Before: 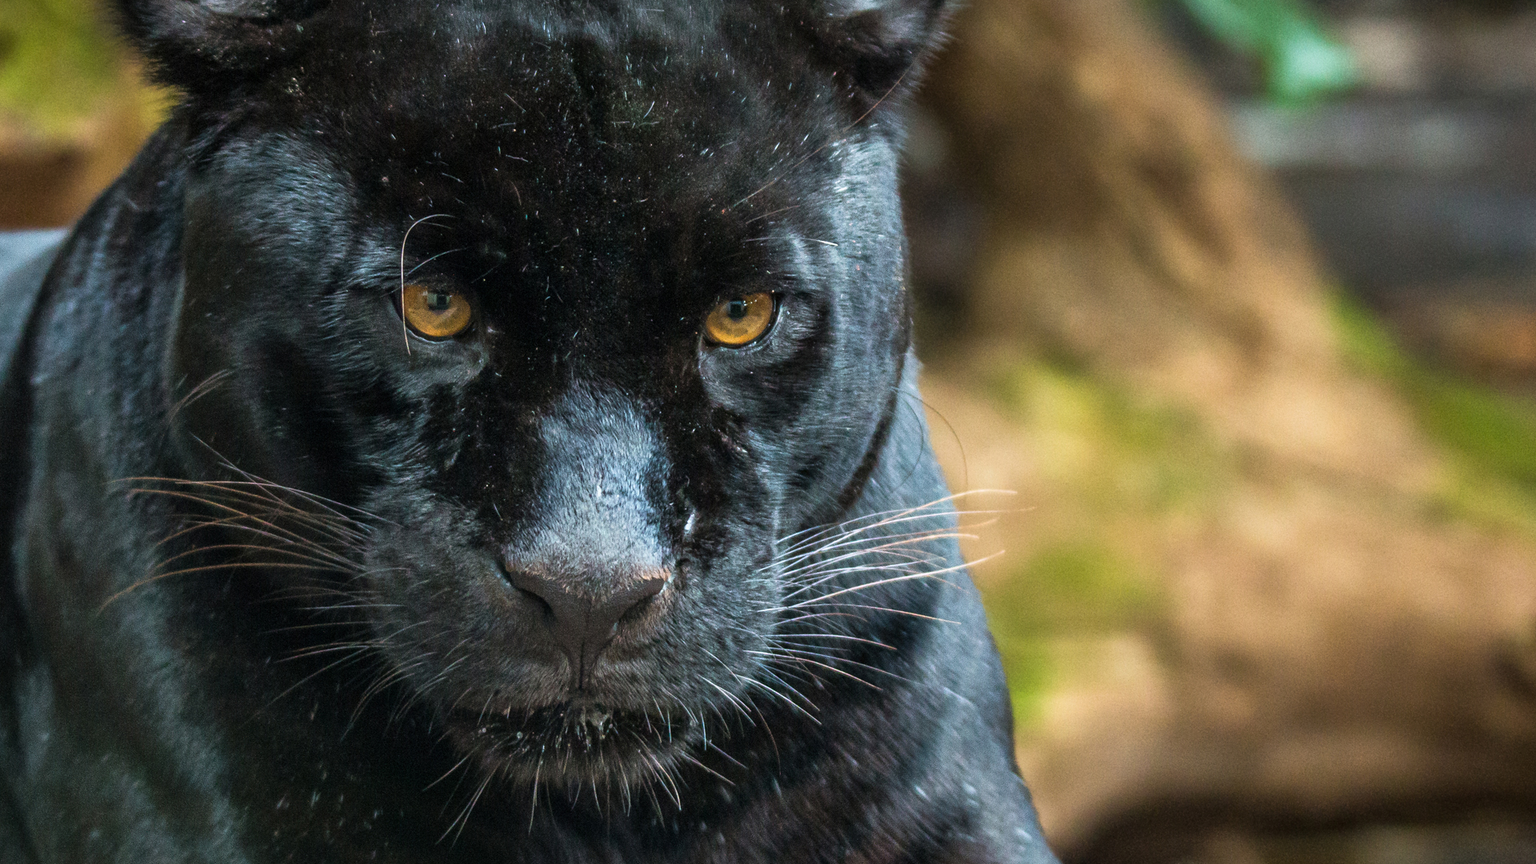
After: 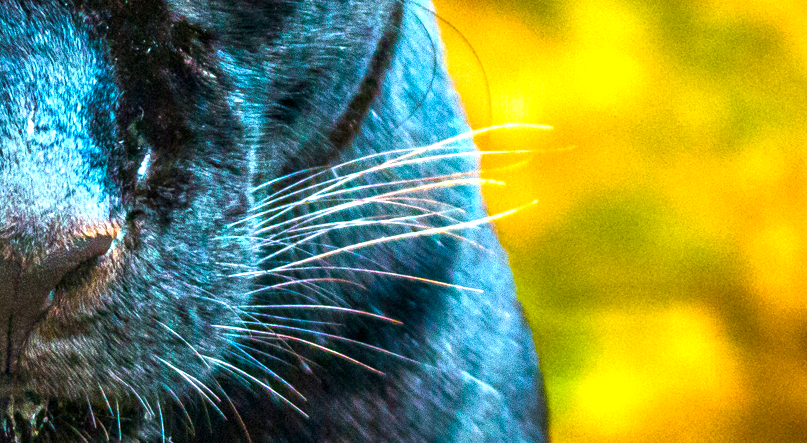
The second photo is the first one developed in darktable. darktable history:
local contrast: on, module defaults
crop: left 37.428%, top 45.209%, right 20.493%, bottom 13.725%
color balance rgb: power › hue 316.01°, perceptual saturation grading › global saturation 65.135%, perceptual saturation grading › highlights 58.943%, perceptual saturation grading › mid-tones 49.599%, perceptual saturation grading › shadows 49.973%, perceptual brilliance grading › global brilliance 14.611%, perceptual brilliance grading › shadows -34.503%, global vibrance 30.243%
exposure: exposure 0.375 EV, compensate highlight preservation false
